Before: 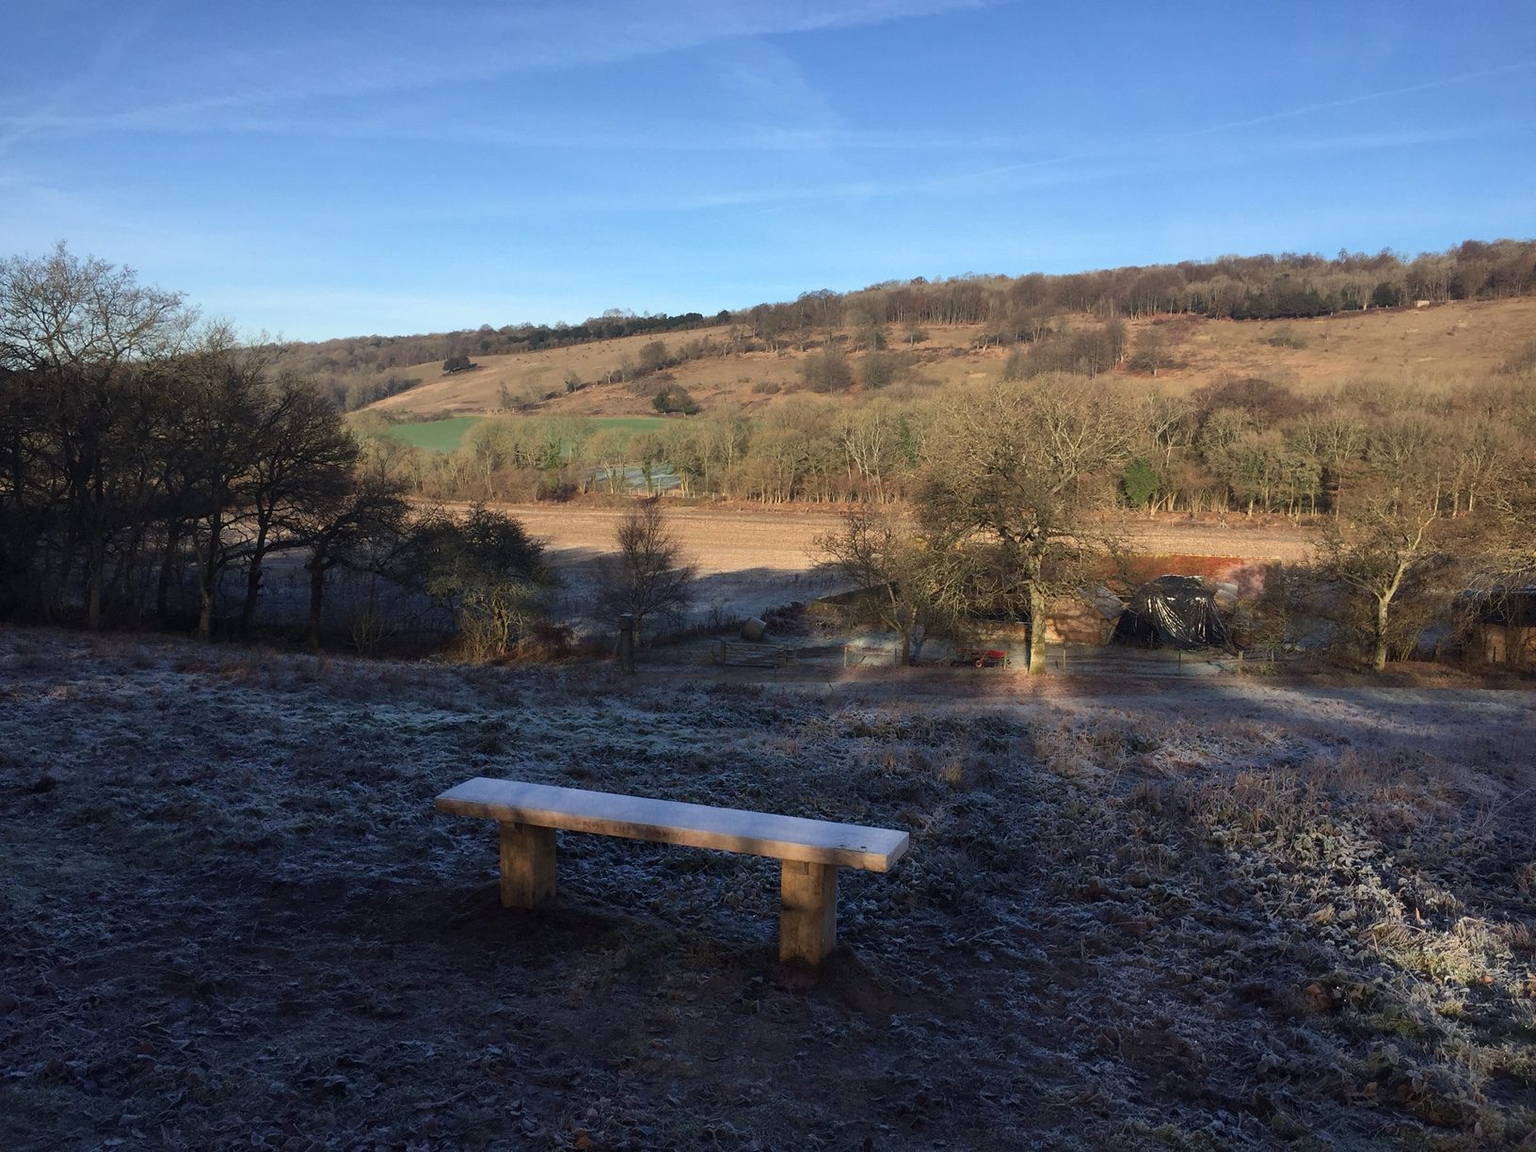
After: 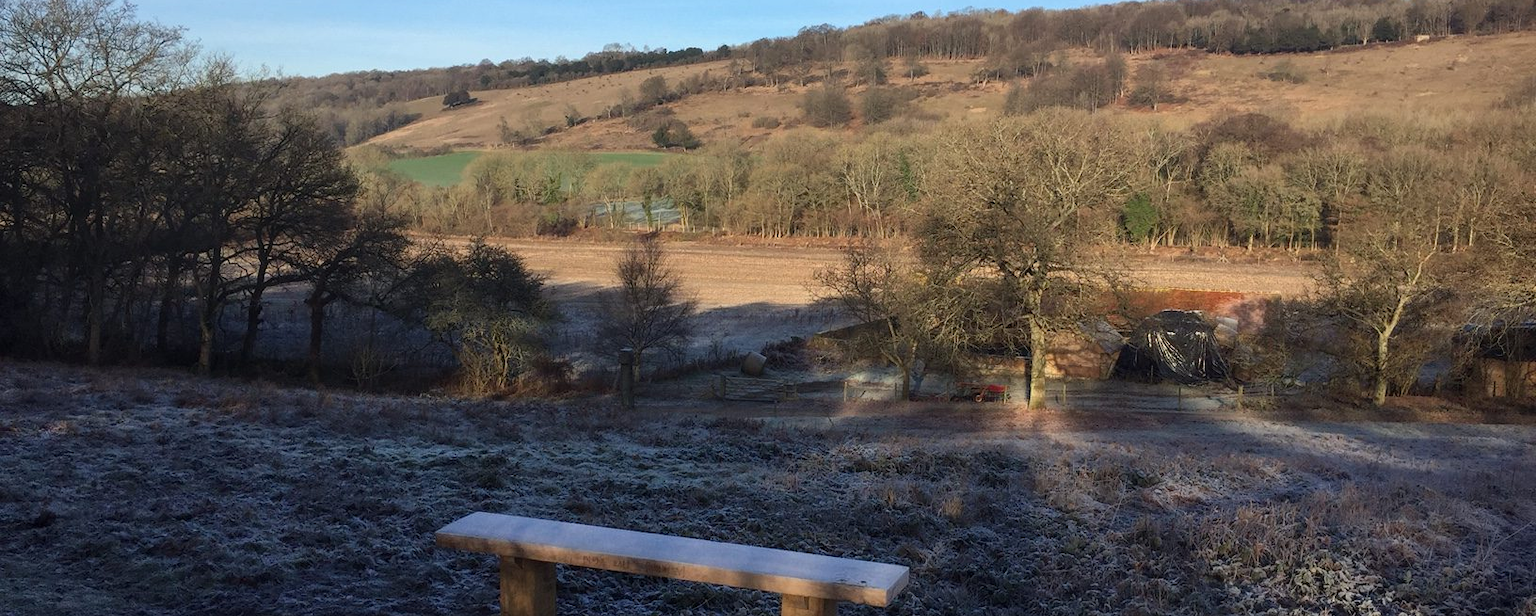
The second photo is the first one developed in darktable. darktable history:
crop and rotate: top 23.043%, bottom 23.437%
local contrast: detail 110%
